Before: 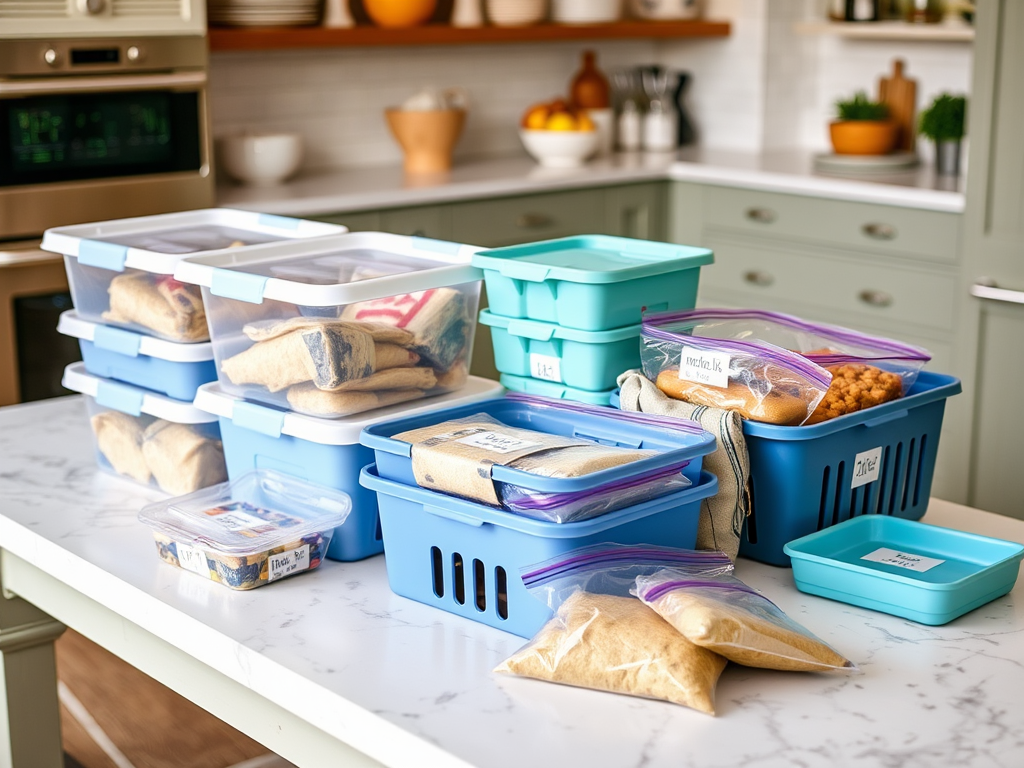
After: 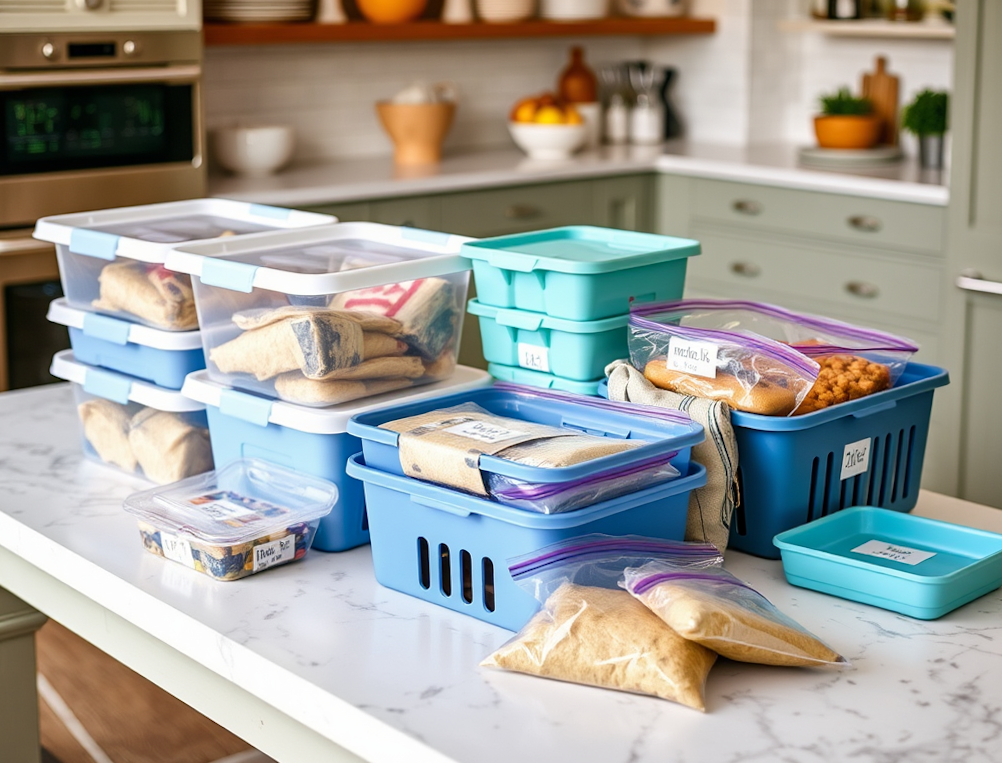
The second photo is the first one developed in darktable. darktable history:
shadows and highlights: shadows 37.27, highlights -28.18, soften with gaussian
rotate and perspective: rotation 0.226°, lens shift (vertical) -0.042, crop left 0.023, crop right 0.982, crop top 0.006, crop bottom 0.994
